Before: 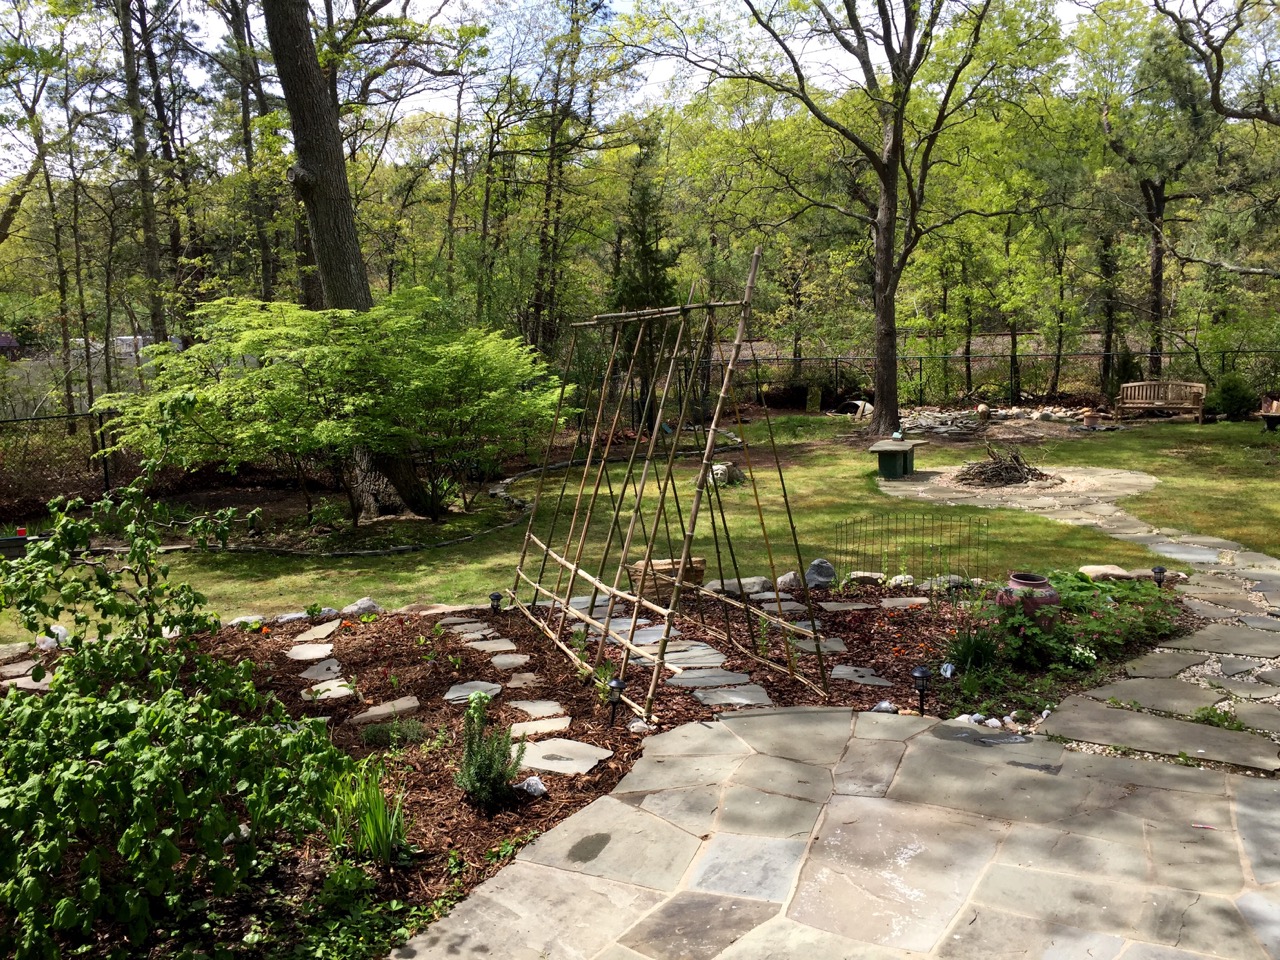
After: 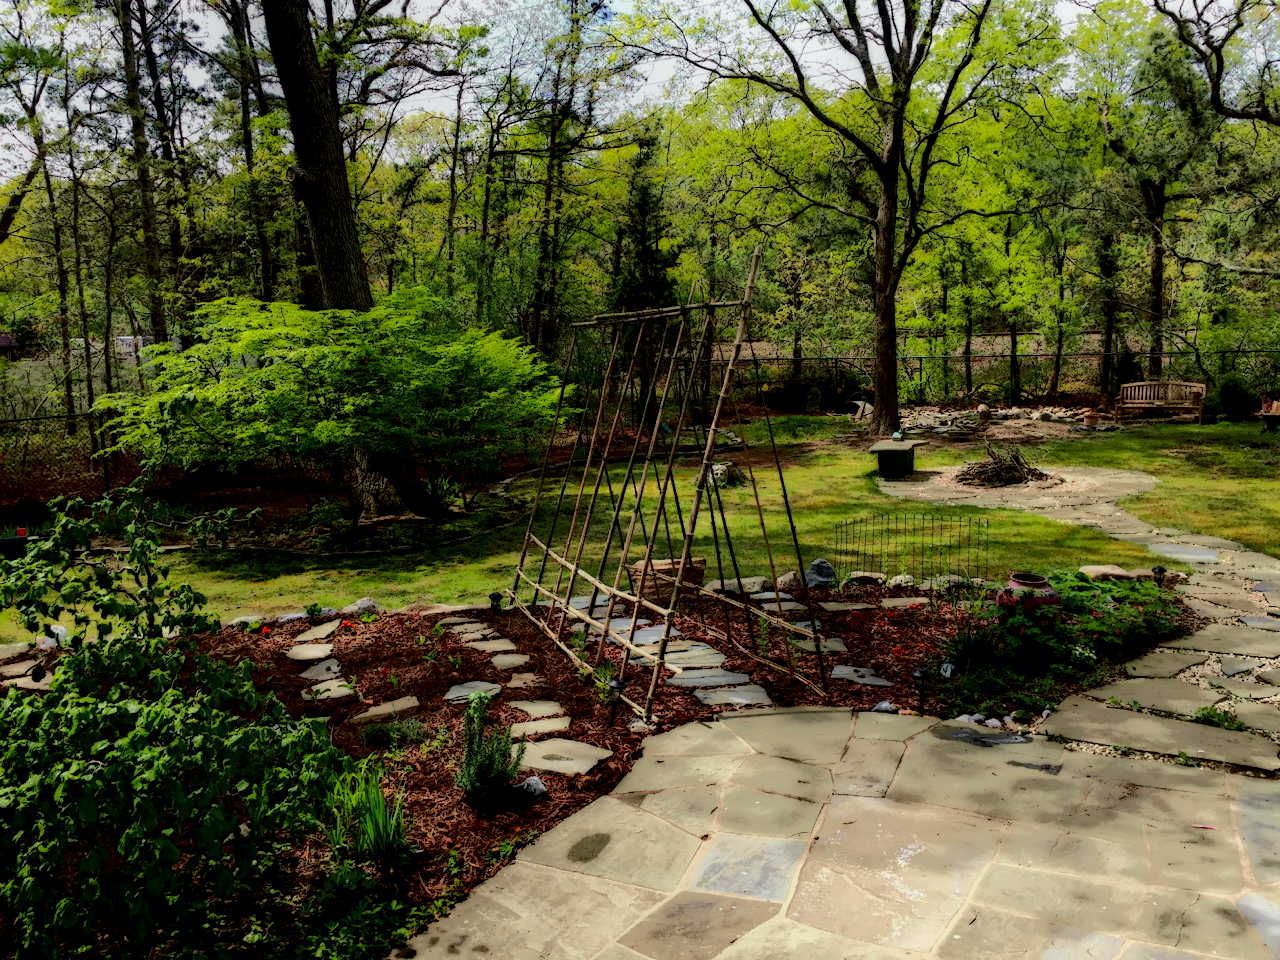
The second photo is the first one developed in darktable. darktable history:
exposure: black level correction 0, exposure 0.7 EV, compensate exposure bias true, compensate highlight preservation false
tone curve: curves: ch0 [(0, 0.11) (0.181, 0.223) (0.405, 0.46) (0.456, 0.528) (0.634, 0.728) (0.877, 0.89) (0.984, 0.935)]; ch1 [(0, 0.052) (0.443, 0.43) (0.492, 0.485) (0.566, 0.579) (0.595, 0.625) (0.608, 0.654) (0.65, 0.708) (1, 0.961)]; ch2 [(0, 0) (0.33, 0.301) (0.421, 0.443) (0.447, 0.489) (0.495, 0.492) (0.537, 0.57) (0.586, 0.591) (0.663, 0.686) (1, 1)], color space Lab, independent channels, preserve colors none
local contrast: highlights 0%, shadows 198%, detail 164%, midtone range 0.001
